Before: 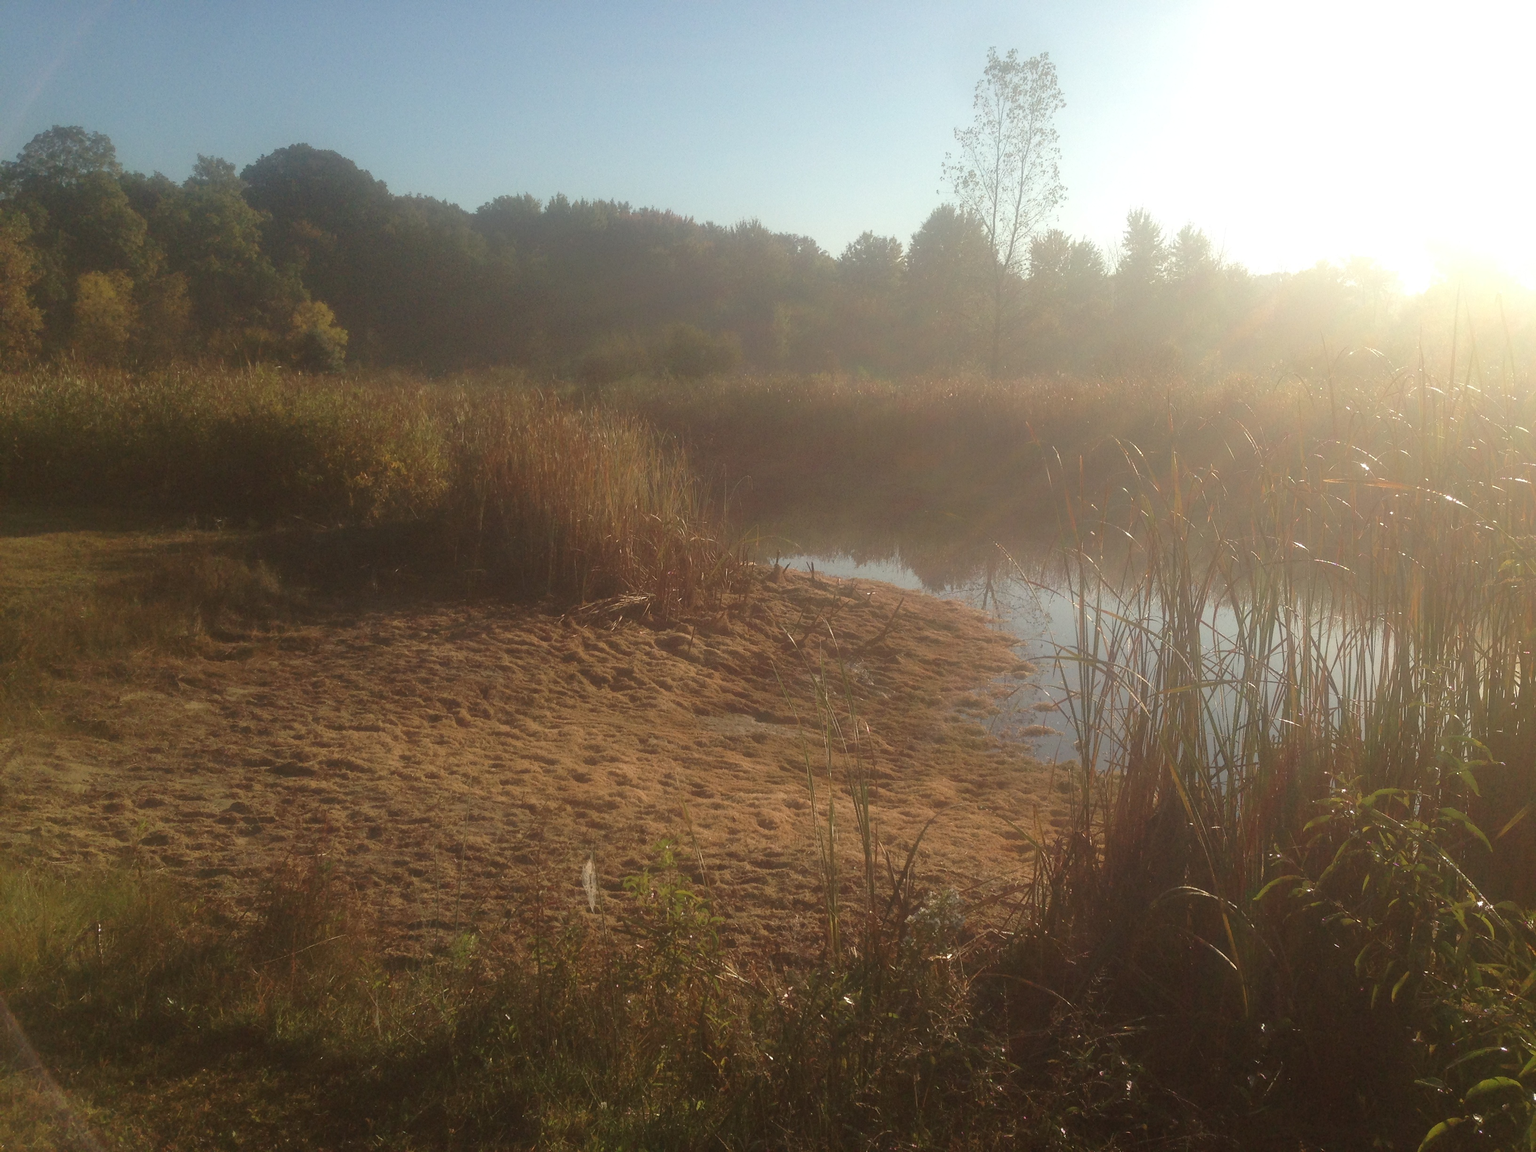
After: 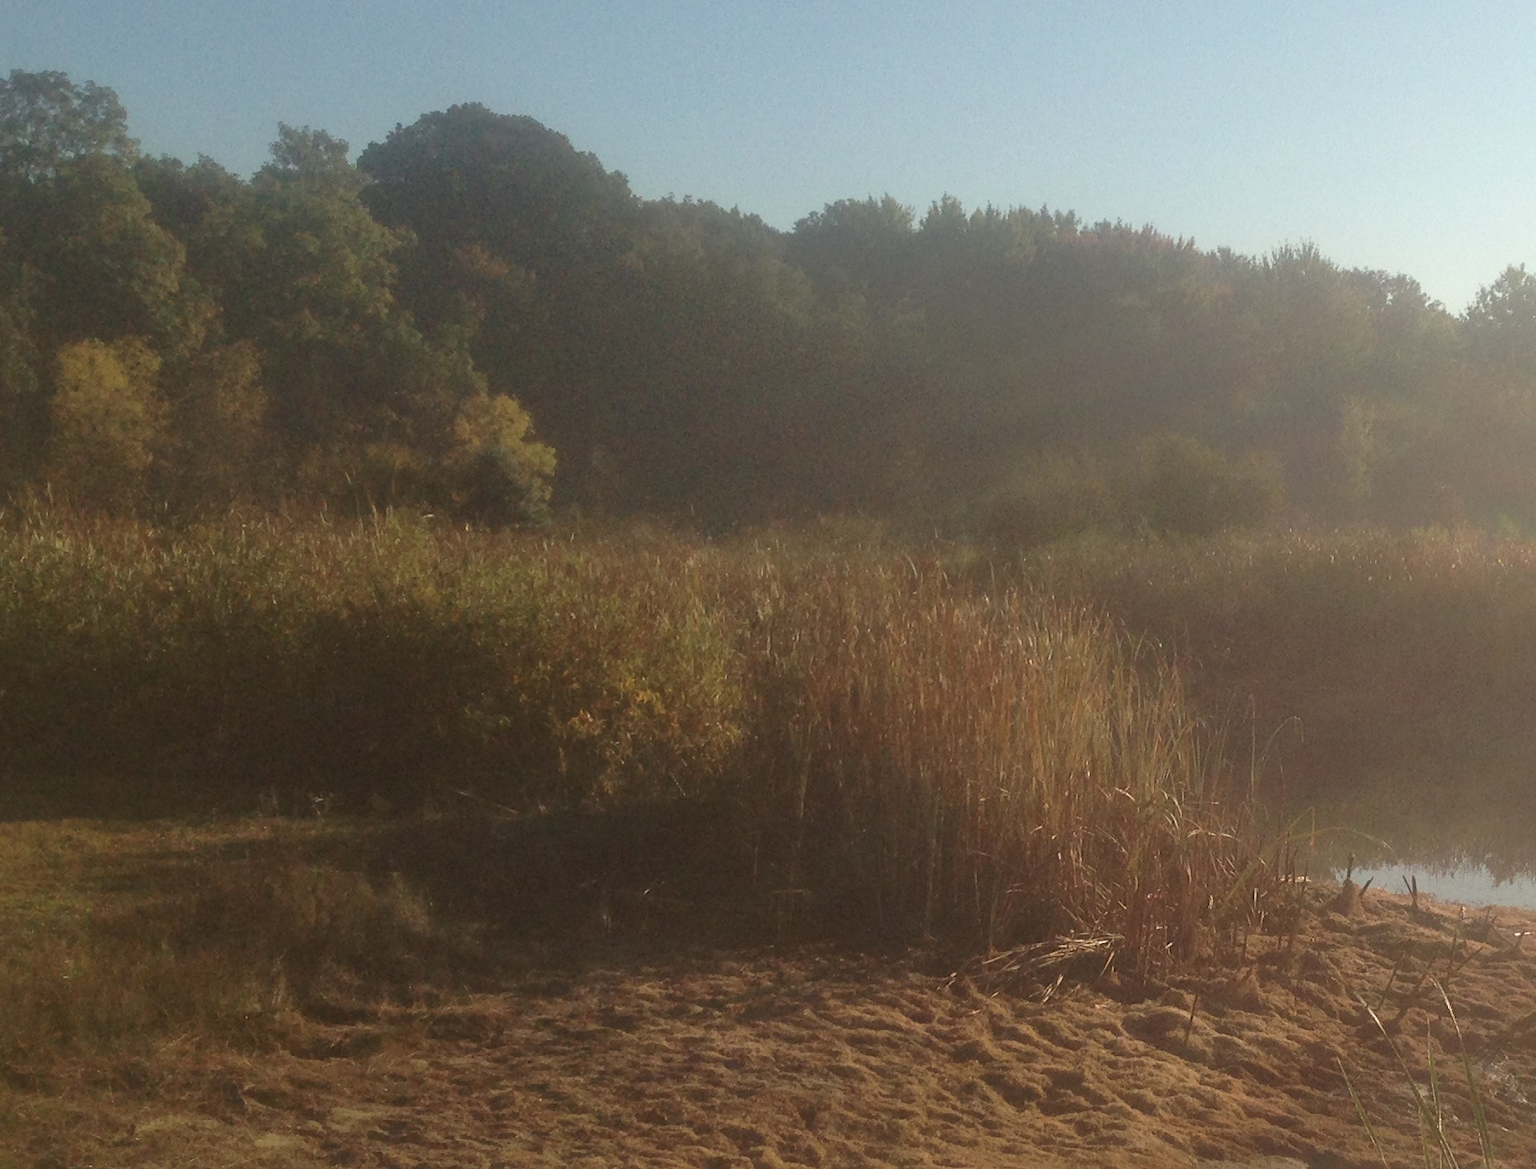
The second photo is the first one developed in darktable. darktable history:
crop and rotate: left 3.052%, top 7.603%, right 42.755%, bottom 37.373%
local contrast: mode bilateral grid, contrast 20, coarseness 51, detail 119%, midtone range 0.2
